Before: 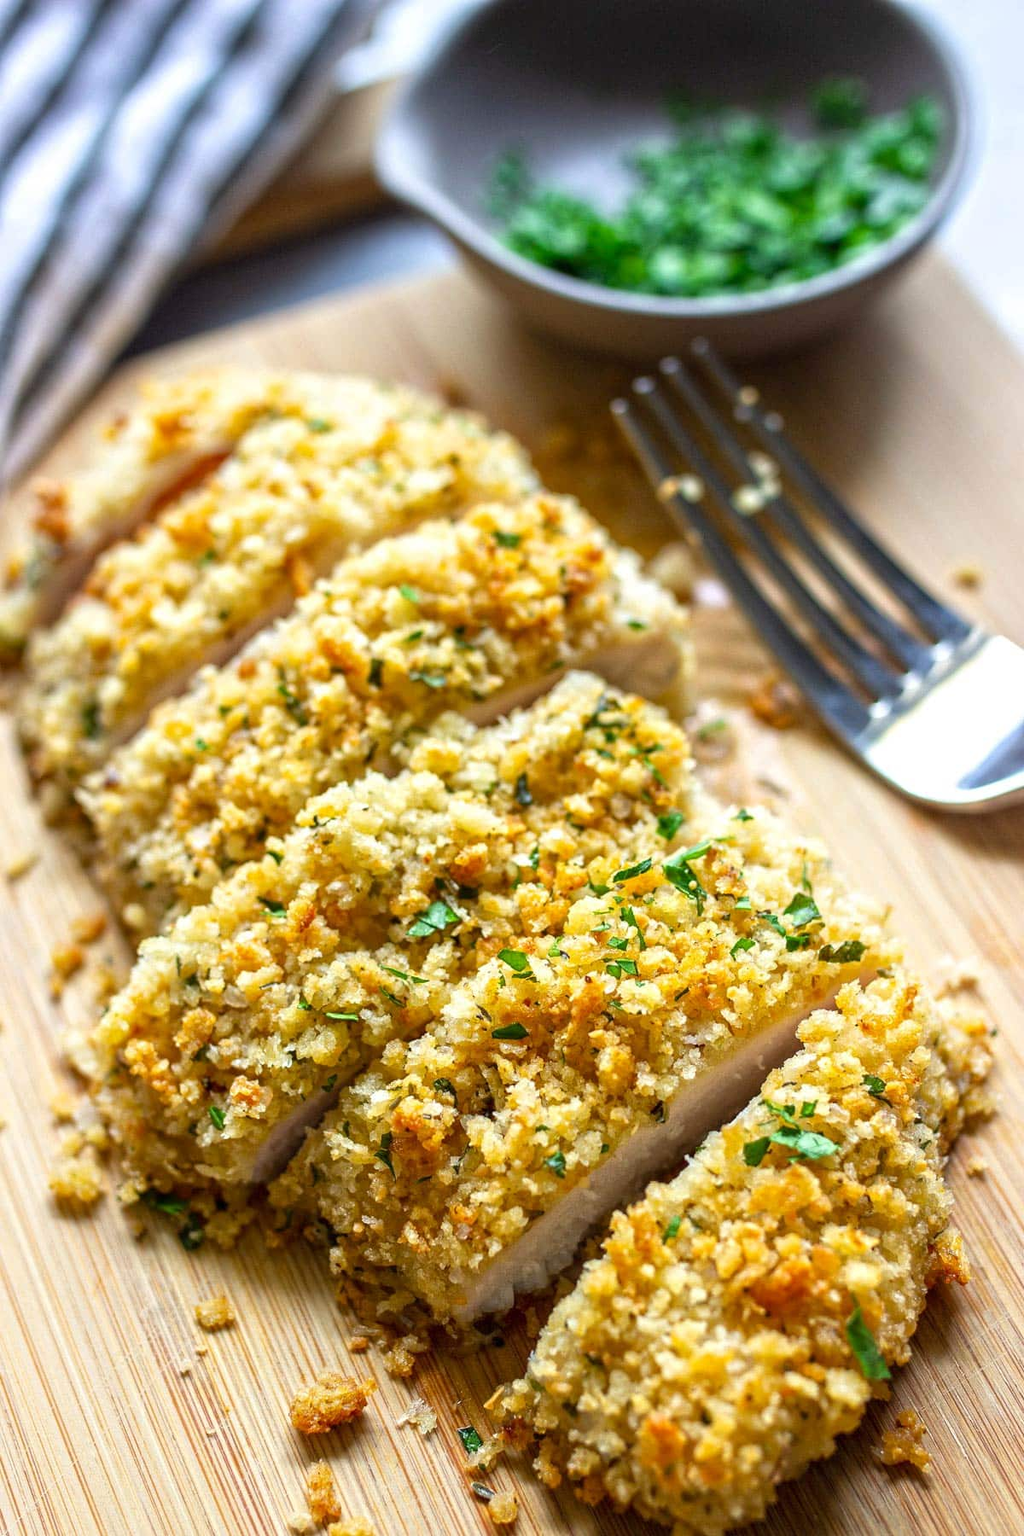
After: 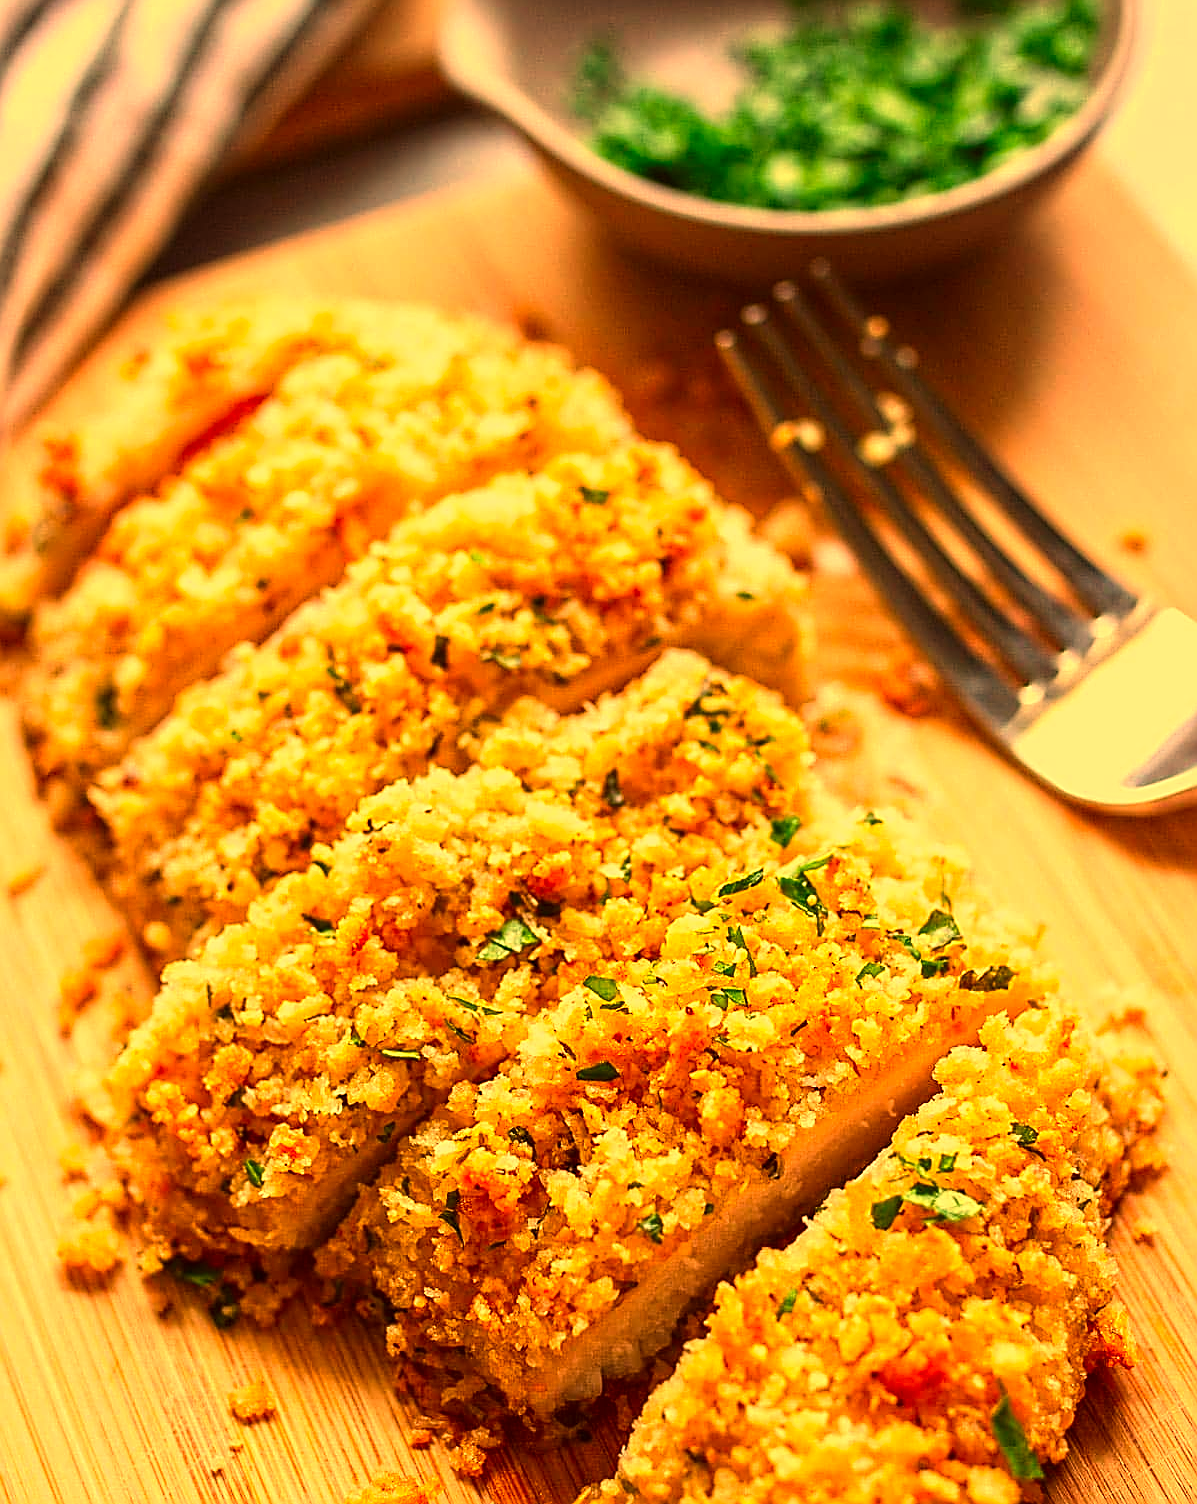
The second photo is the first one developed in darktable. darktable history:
crop: top 7.625%, bottom 8.027%
sharpen: amount 0.901
white balance: red 1.467, blue 0.684
contrast brightness saturation: contrast 0.13, brightness -0.05, saturation 0.16
color balance: lift [1.005, 1.002, 0.998, 0.998], gamma [1, 1.021, 1.02, 0.979], gain [0.923, 1.066, 1.056, 0.934]
